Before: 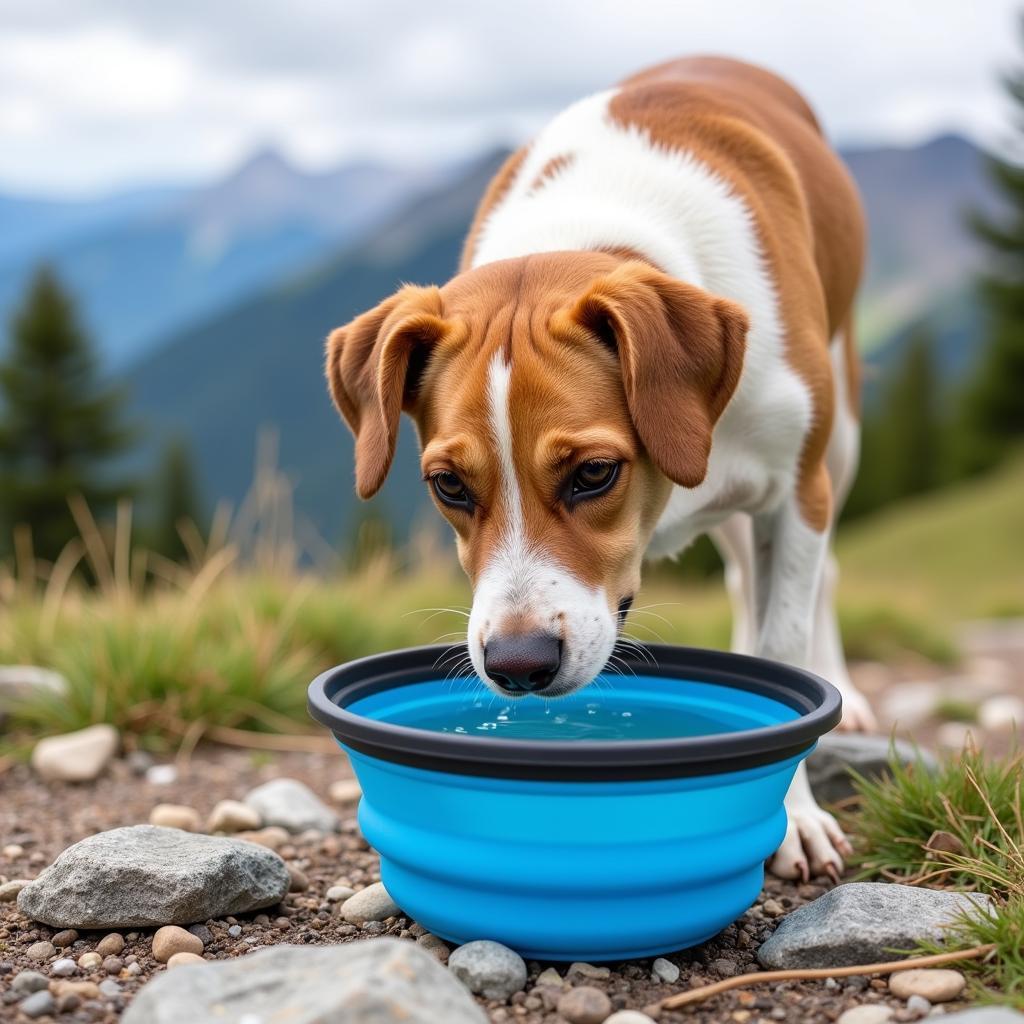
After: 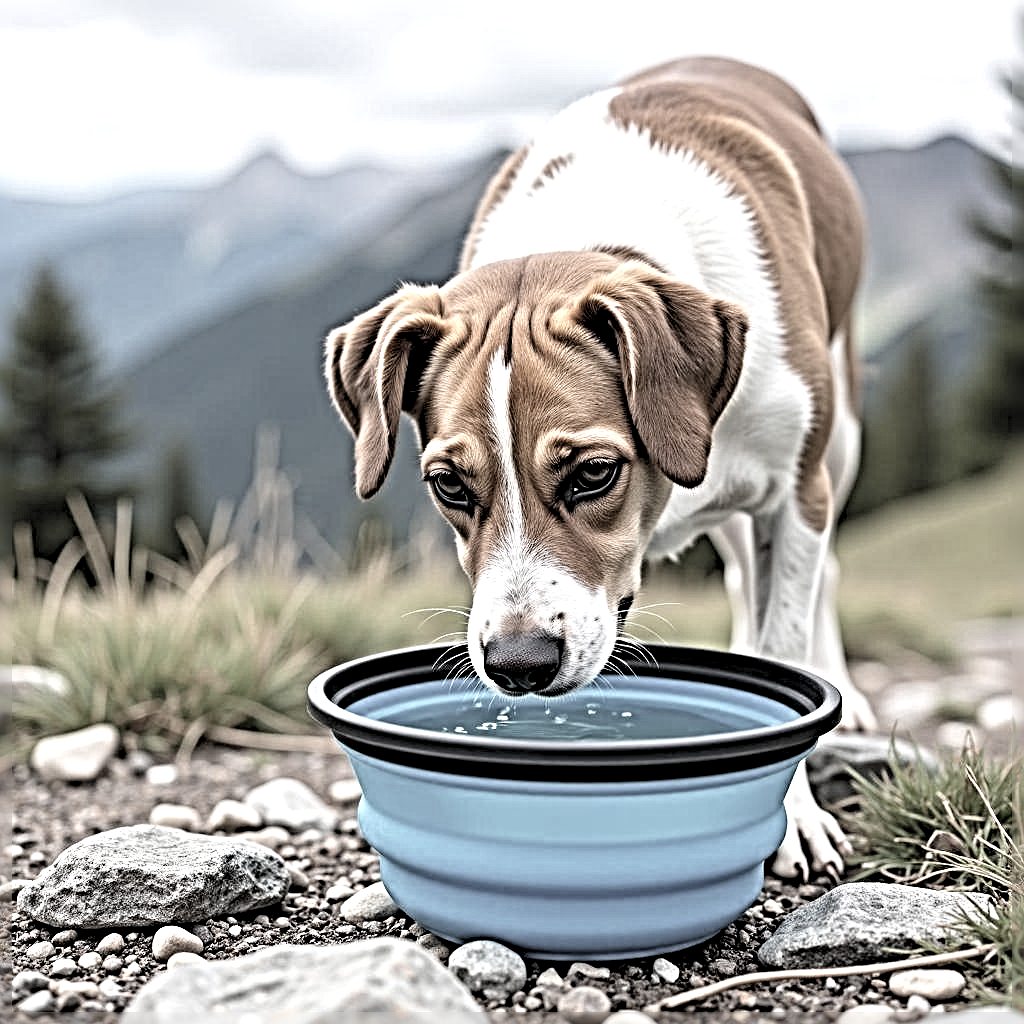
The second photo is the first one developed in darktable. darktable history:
color correction: highlights b* -0.004, saturation 0.36
levels: levels [0.062, 0.494, 0.925]
sharpen: radius 6.272, amount 1.788, threshold 0.099
contrast brightness saturation: brightness 0.127
